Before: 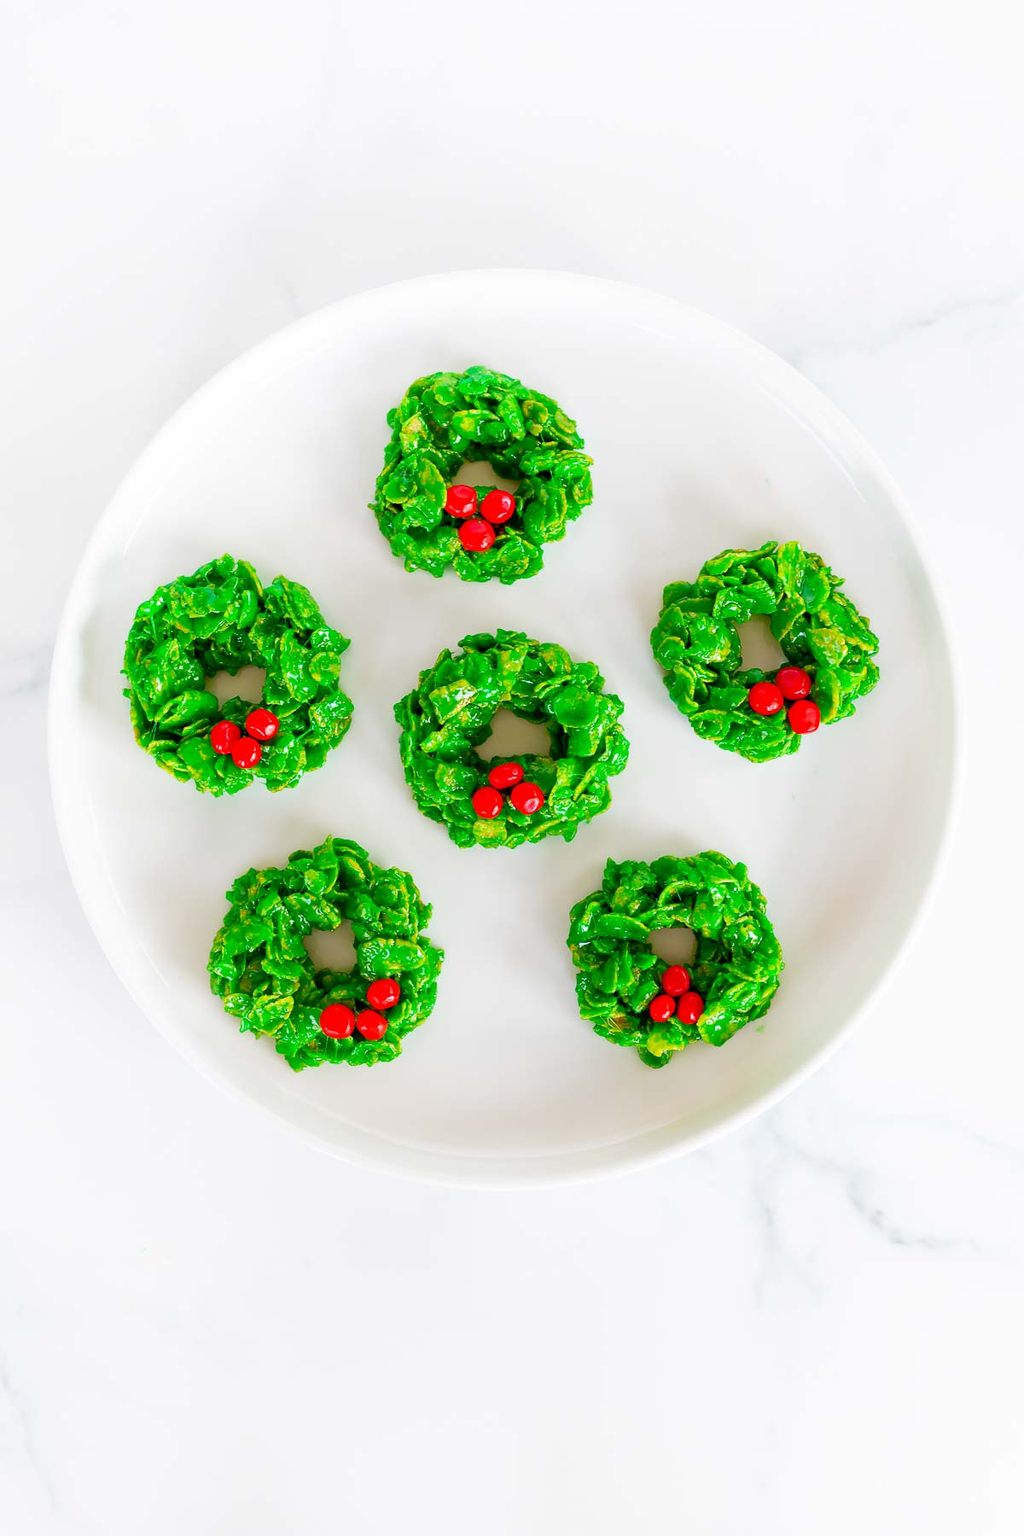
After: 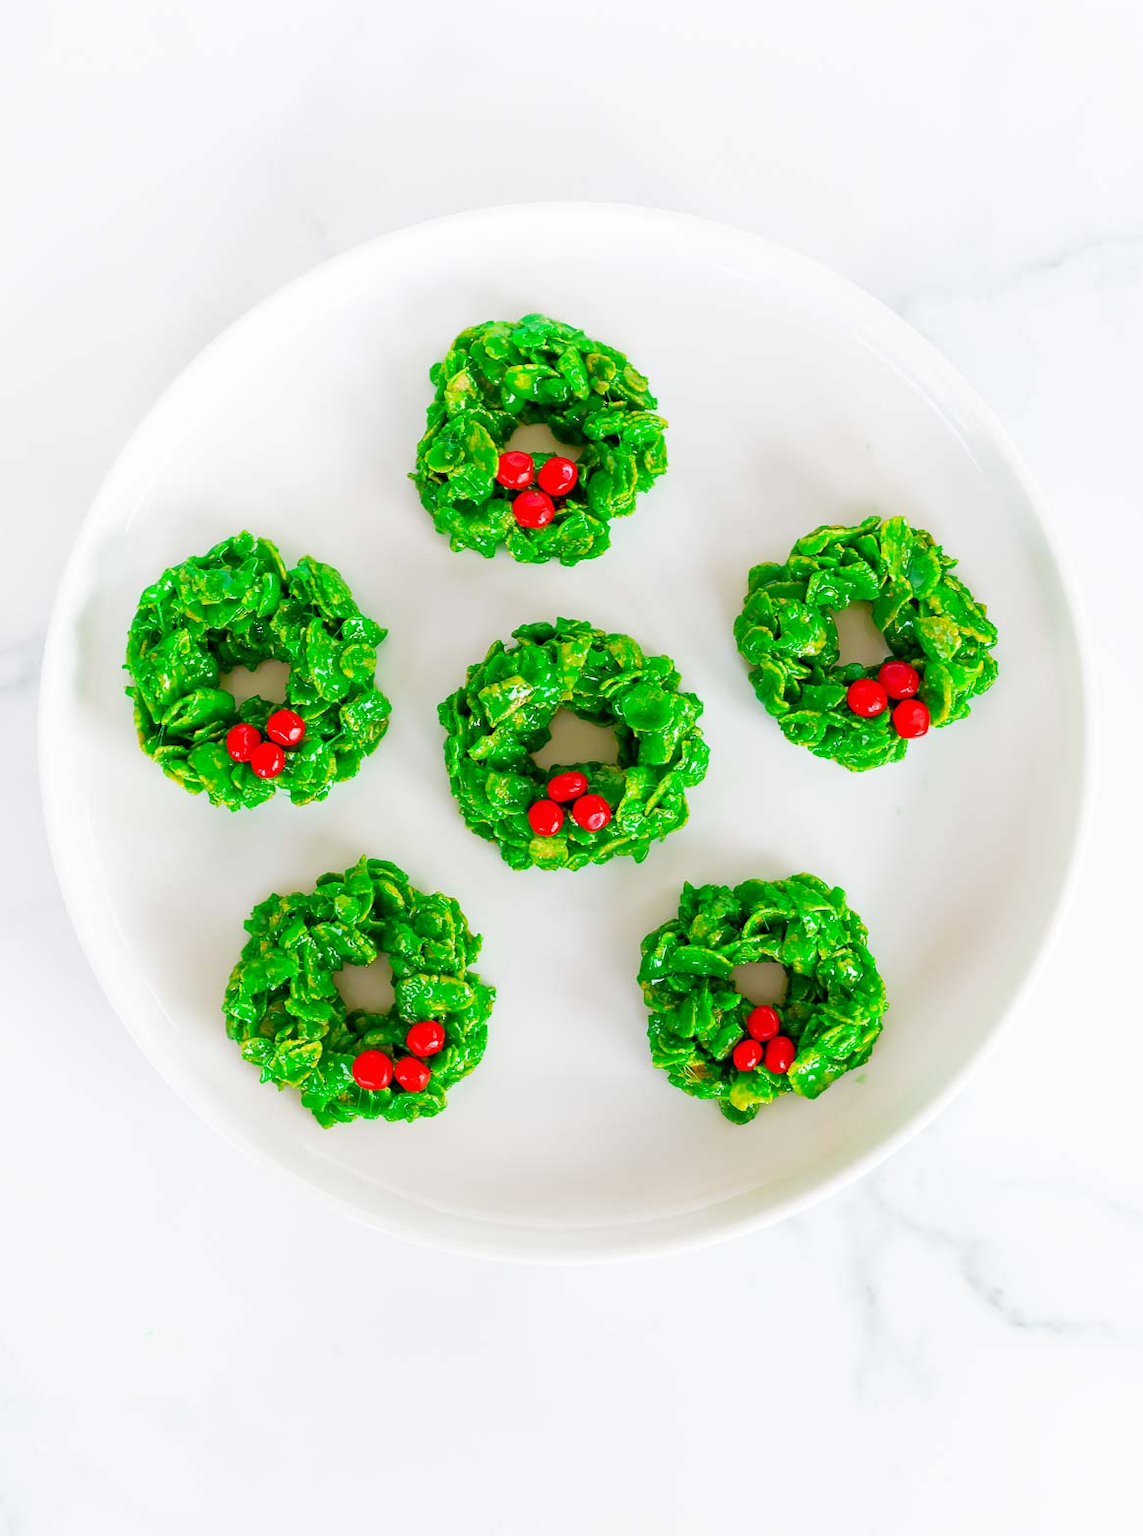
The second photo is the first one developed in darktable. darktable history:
crop: left 1.457%, top 6.127%, right 1.722%, bottom 7.157%
